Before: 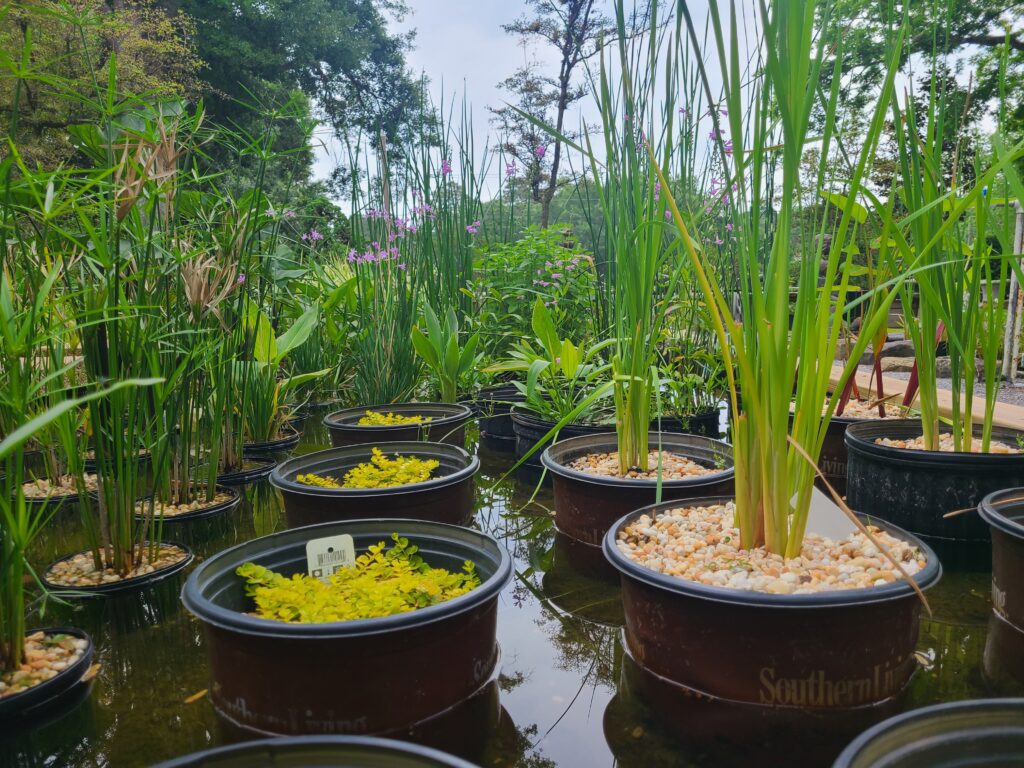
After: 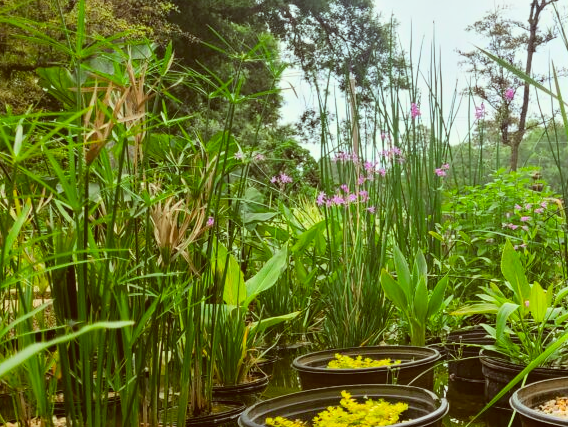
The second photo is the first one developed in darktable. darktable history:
exposure: compensate highlight preservation false
color correction: highlights a* -5.22, highlights b* 9.8, shadows a* 9.79, shadows b* 24.57
crop and rotate: left 3.033%, top 7.452%, right 41.406%, bottom 36.865%
tone curve: curves: ch0 [(0, 0.024) (0.049, 0.038) (0.176, 0.162) (0.311, 0.337) (0.416, 0.471) (0.565, 0.658) (0.817, 0.911) (1, 1)]; ch1 [(0, 0) (0.339, 0.358) (0.445, 0.439) (0.476, 0.47) (0.504, 0.504) (0.53, 0.511) (0.557, 0.558) (0.627, 0.664) (0.728, 0.786) (1, 1)]; ch2 [(0, 0) (0.327, 0.324) (0.417, 0.44) (0.46, 0.453) (0.502, 0.504) (0.526, 0.52) (0.549, 0.561) (0.619, 0.657) (0.76, 0.765) (1, 1)], color space Lab, linked channels
